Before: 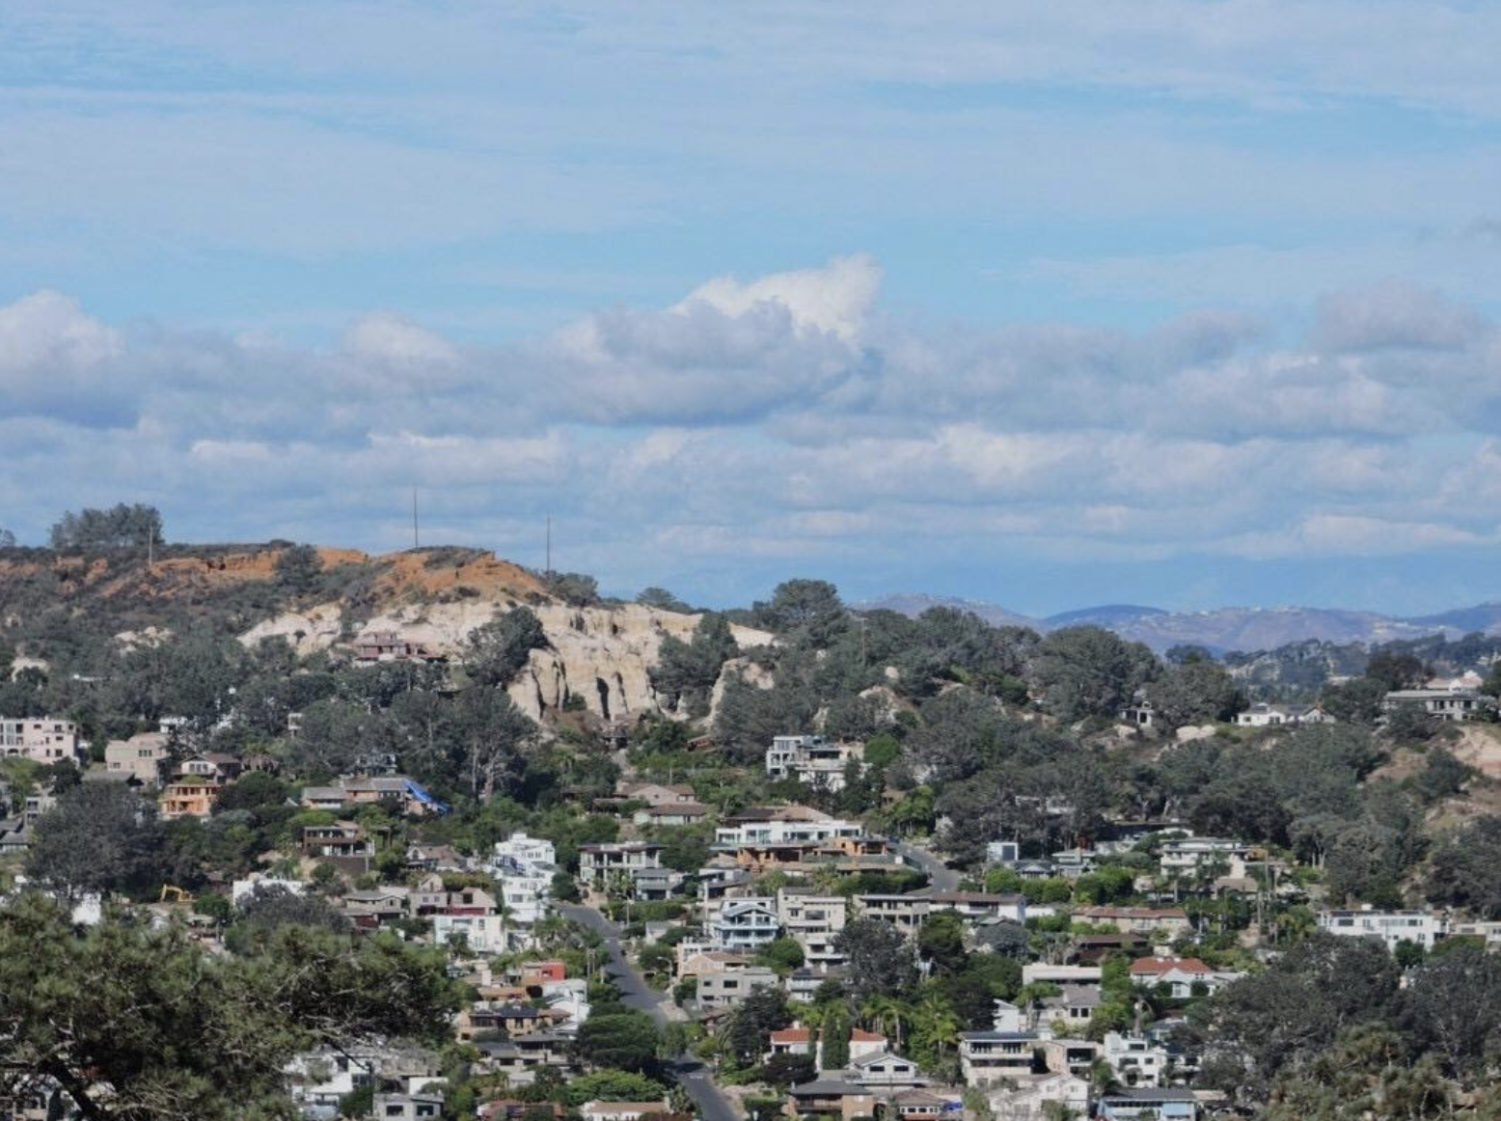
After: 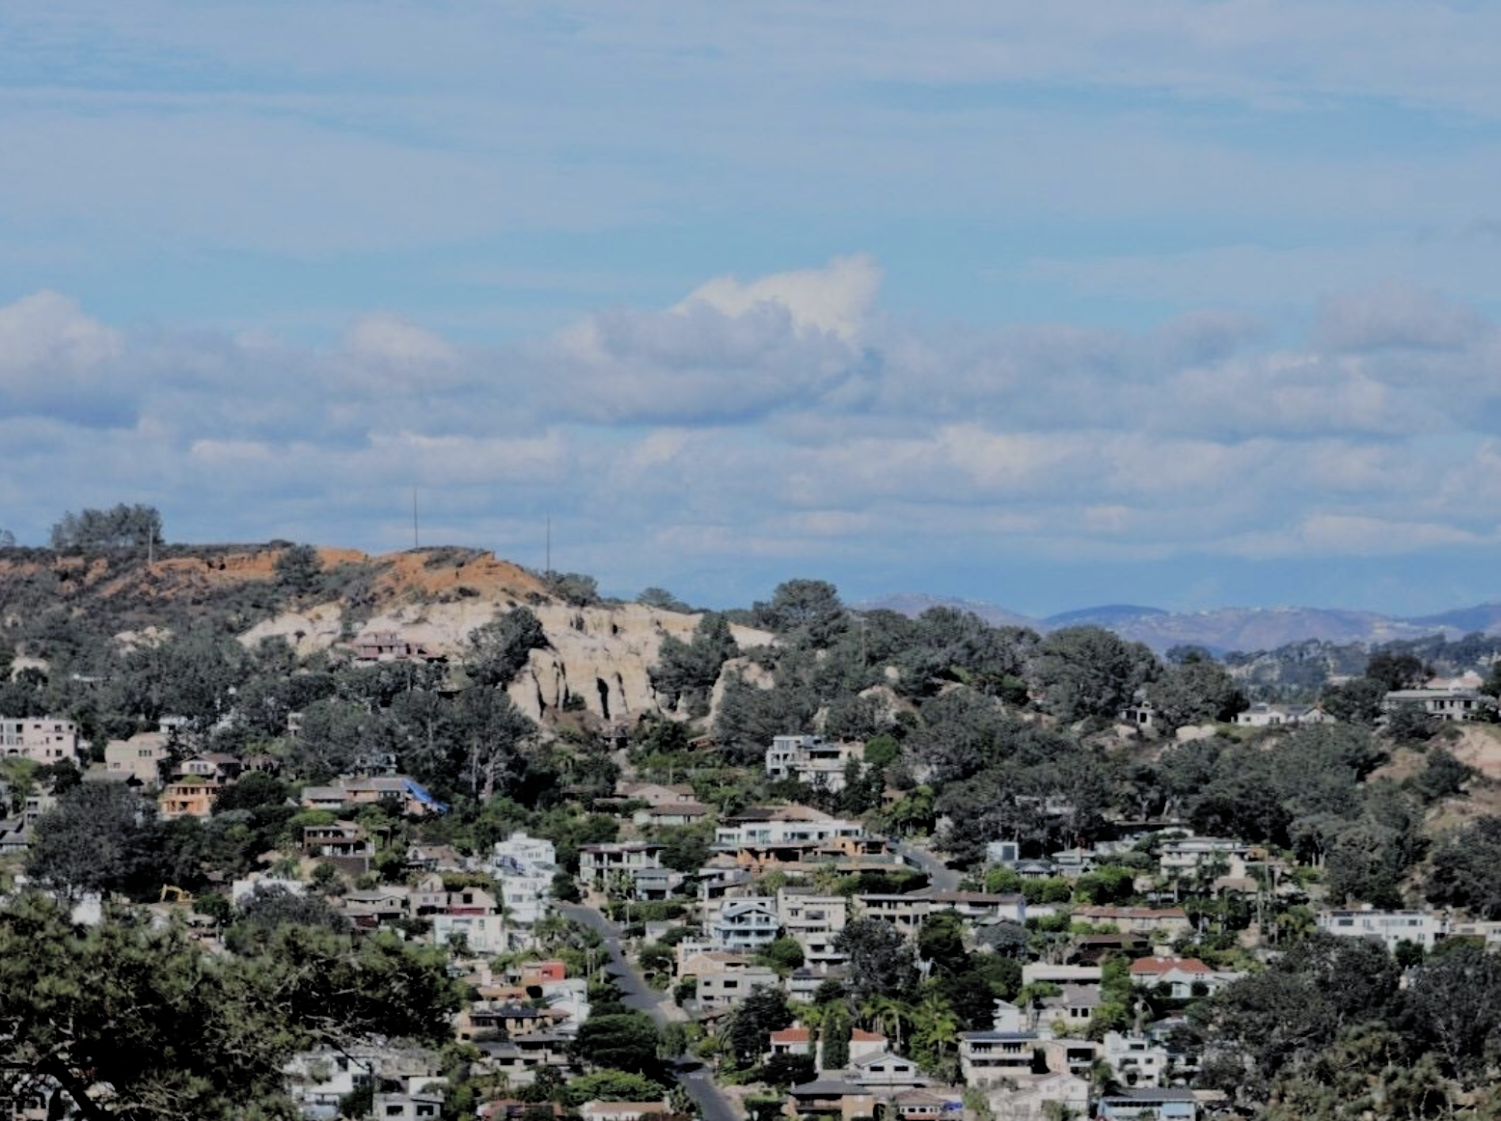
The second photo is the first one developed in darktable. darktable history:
exposure: black level correction 0.001, compensate highlight preservation false
filmic rgb: black relative exposure -4.58 EV, white relative exposure 4.8 EV, threshold 3 EV, hardness 2.36, latitude 36.07%, contrast 1.048, highlights saturation mix 1.32%, shadows ↔ highlights balance 1.25%, color science v4 (2020), enable highlight reconstruction true
